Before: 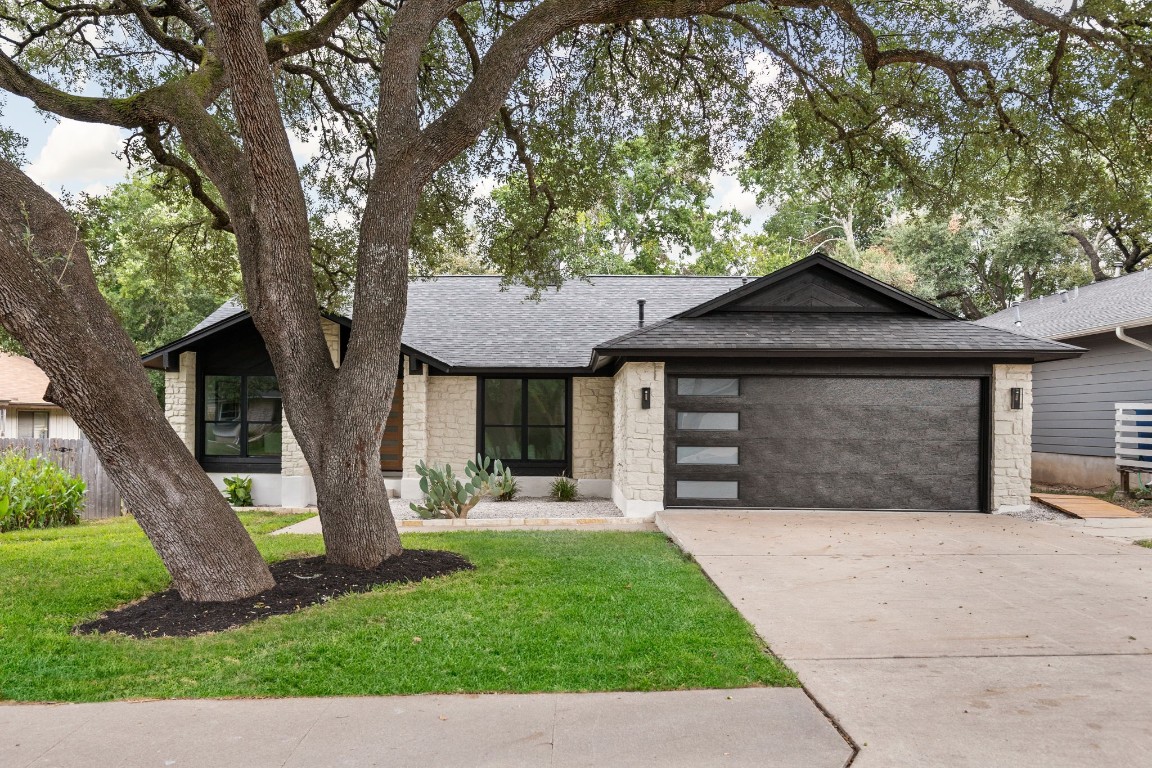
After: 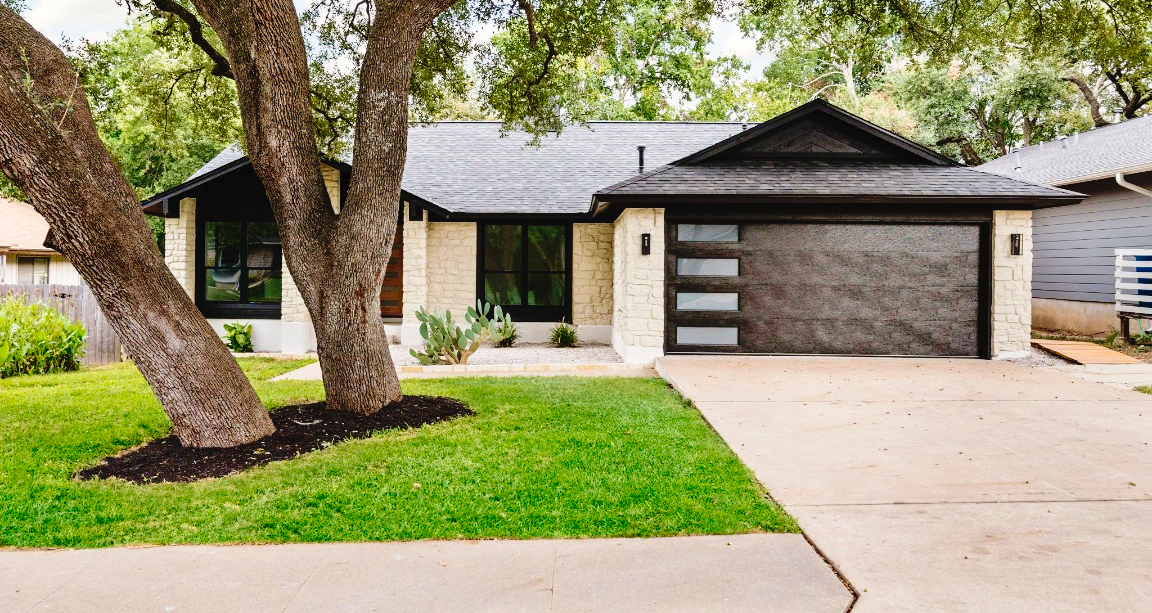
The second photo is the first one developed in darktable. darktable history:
tone curve: curves: ch0 [(0, 0) (0.003, 0.03) (0.011, 0.03) (0.025, 0.033) (0.044, 0.035) (0.069, 0.04) (0.1, 0.046) (0.136, 0.052) (0.177, 0.08) (0.224, 0.121) (0.277, 0.225) (0.335, 0.343) (0.399, 0.456) (0.468, 0.555) (0.543, 0.647) (0.623, 0.732) (0.709, 0.808) (0.801, 0.886) (0.898, 0.947) (1, 1)], preserve colors none
velvia: strength 45.24%
crop and rotate: top 20.137%
